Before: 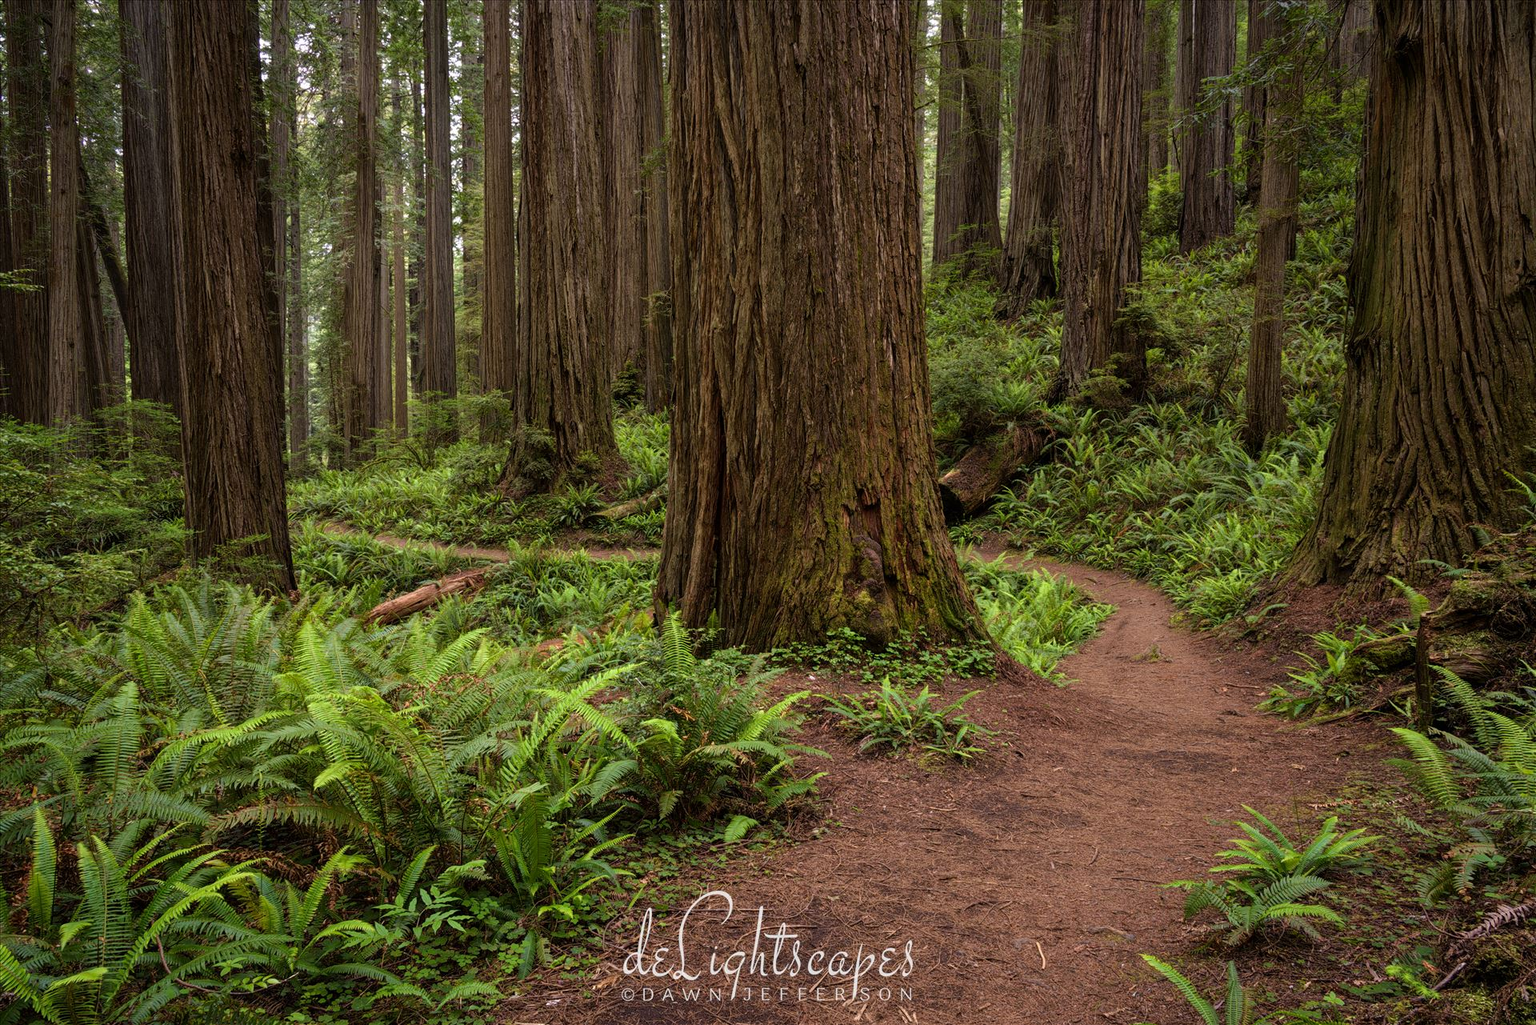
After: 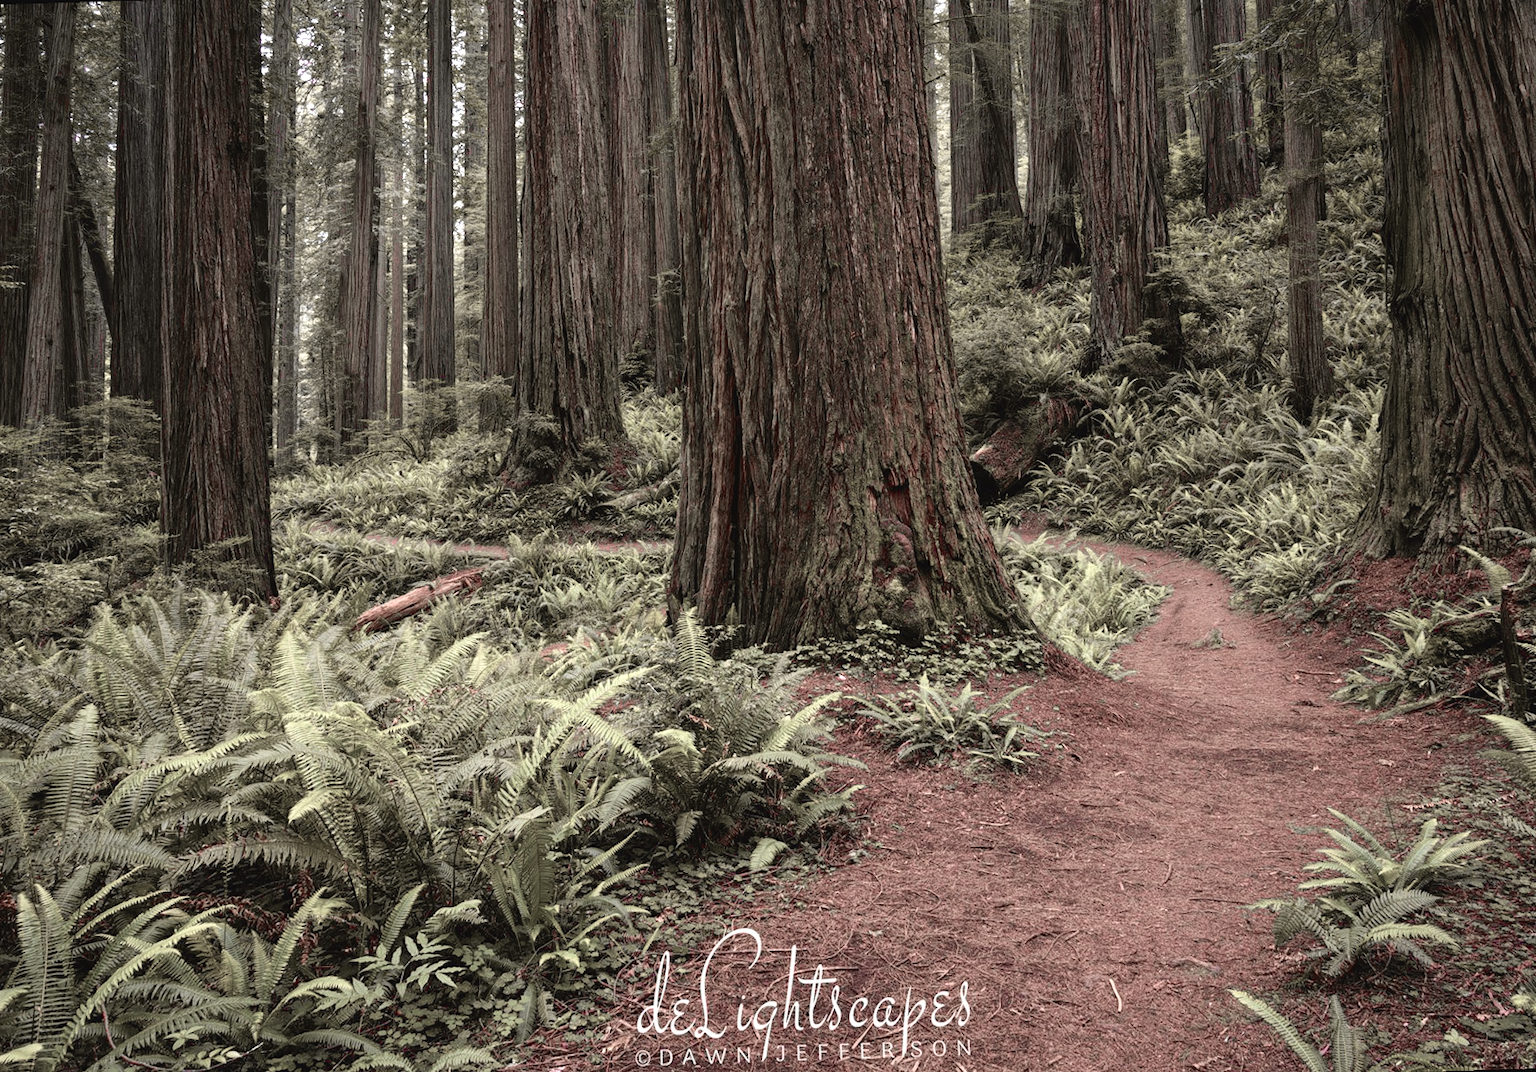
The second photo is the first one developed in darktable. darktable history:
color zones: curves: ch1 [(0, 0.34) (0.143, 0.164) (0.286, 0.152) (0.429, 0.176) (0.571, 0.173) (0.714, 0.188) (0.857, 0.199) (1, 0.34)]
tone curve: curves: ch0 [(0, 0.036) (0.119, 0.115) (0.466, 0.498) (0.715, 0.767) (0.817, 0.865) (1, 0.998)]; ch1 [(0, 0) (0.377, 0.424) (0.442, 0.491) (0.487, 0.502) (0.514, 0.512) (0.536, 0.577) (0.66, 0.724) (1, 1)]; ch2 [(0, 0) (0.38, 0.405) (0.463, 0.443) (0.492, 0.486) (0.526, 0.541) (0.578, 0.598) (1, 1)], color space Lab, independent channels, preserve colors none
exposure: black level correction 0.001, exposure 0.5 EV, compensate exposure bias true, compensate highlight preservation false
rotate and perspective: rotation -1.68°, lens shift (vertical) -0.146, crop left 0.049, crop right 0.912, crop top 0.032, crop bottom 0.96
